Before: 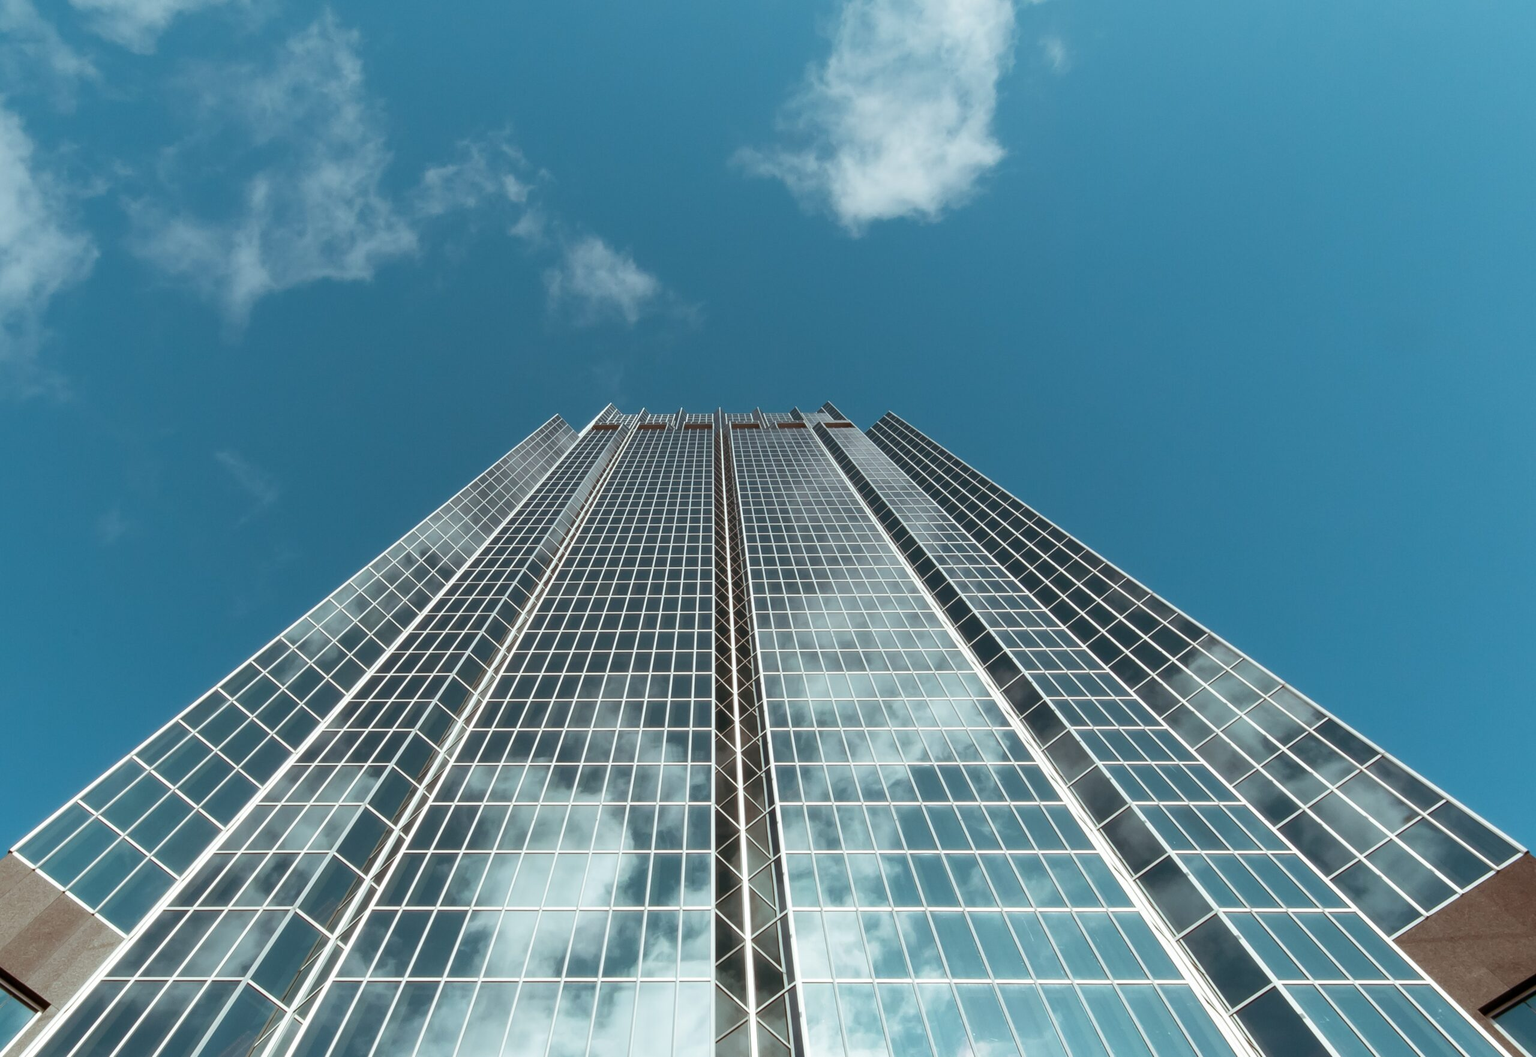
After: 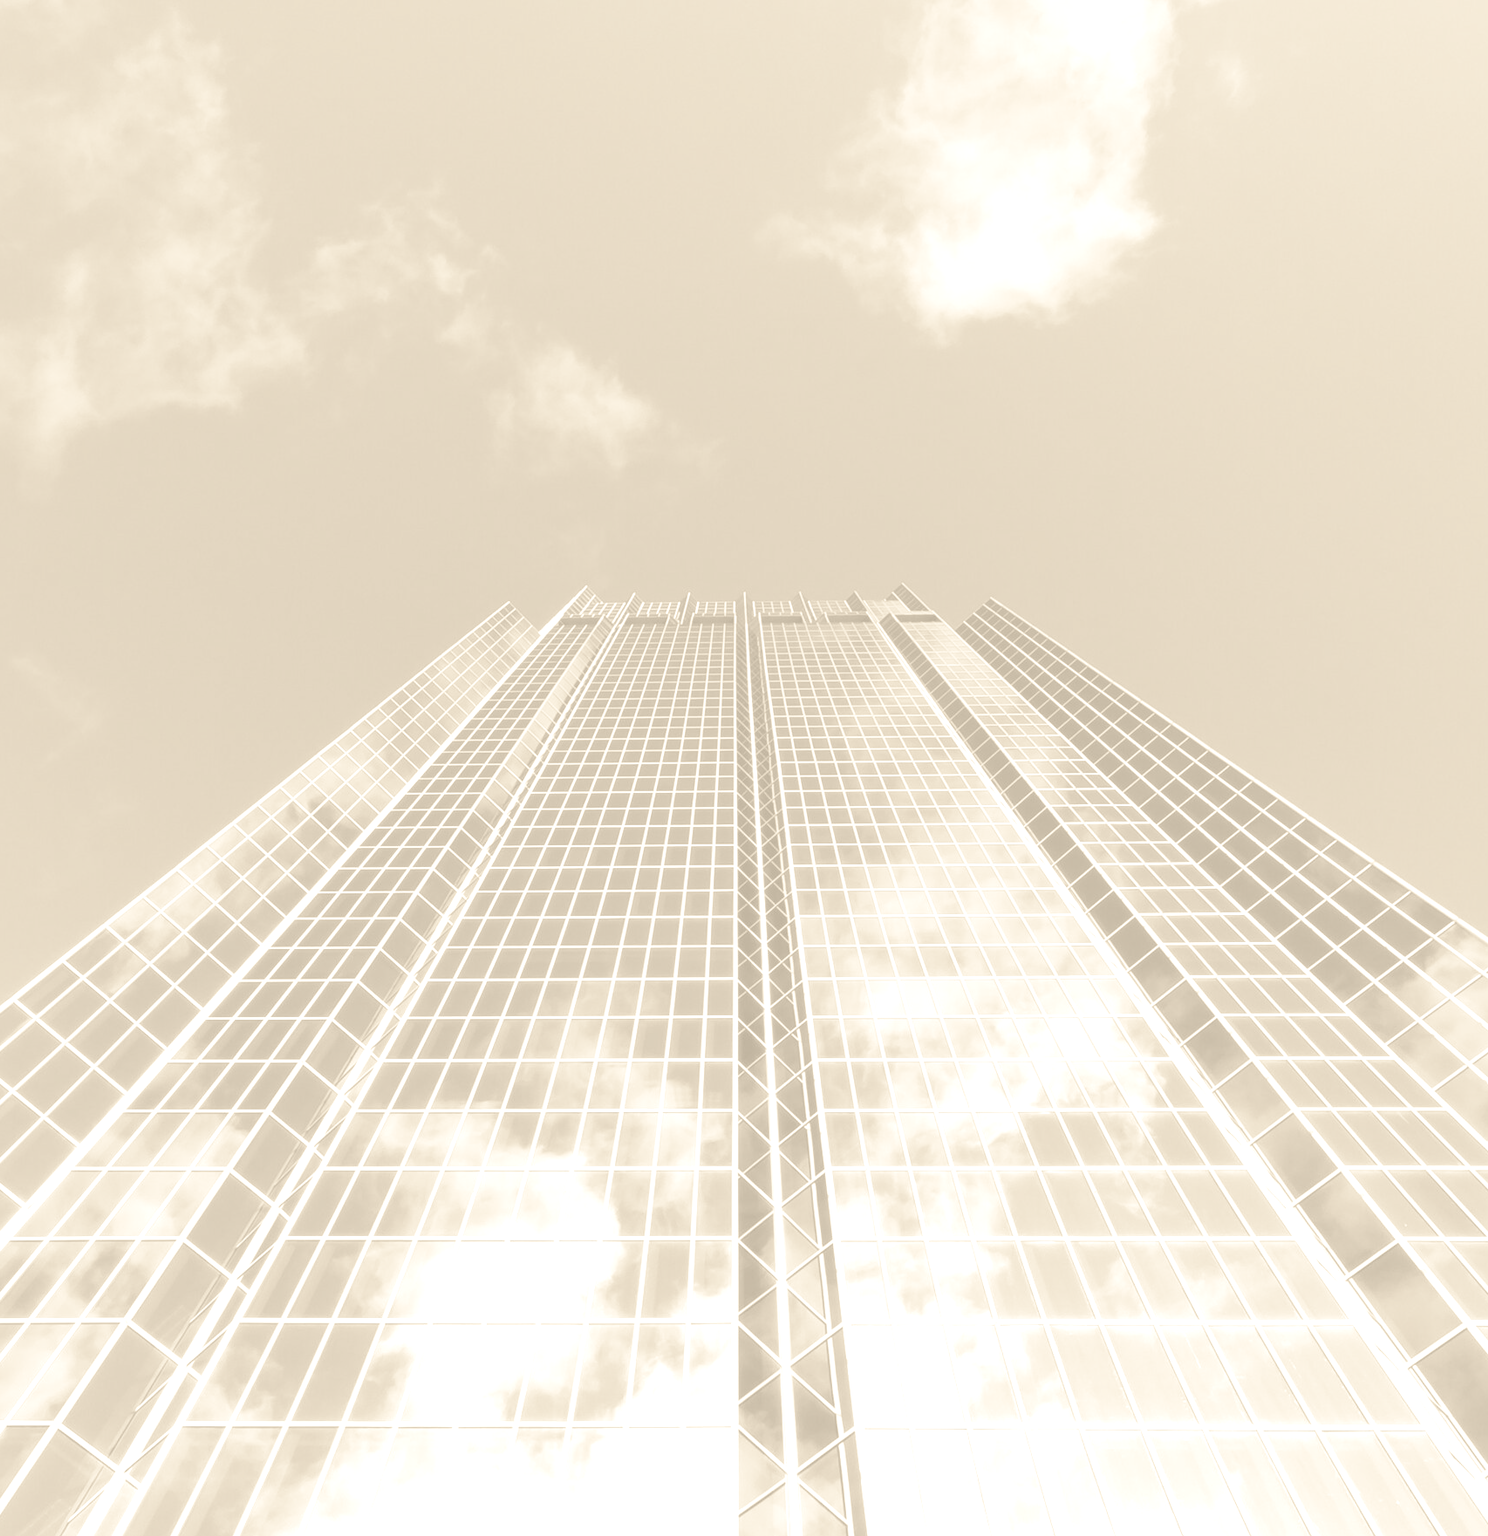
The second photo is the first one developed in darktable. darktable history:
colorize: hue 36°, saturation 71%, lightness 80.79%
crop and rotate: left 13.537%, right 19.796%
split-toning: shadows › saturation 0.24, highlights › hue 54°, highlights › saturation 0.24
color balance rgb: linear chroma grading › global chroma 15%, perceptual saturation grading › global saturation 30%
graduated density: rotation 5.63°, offset 76.9
